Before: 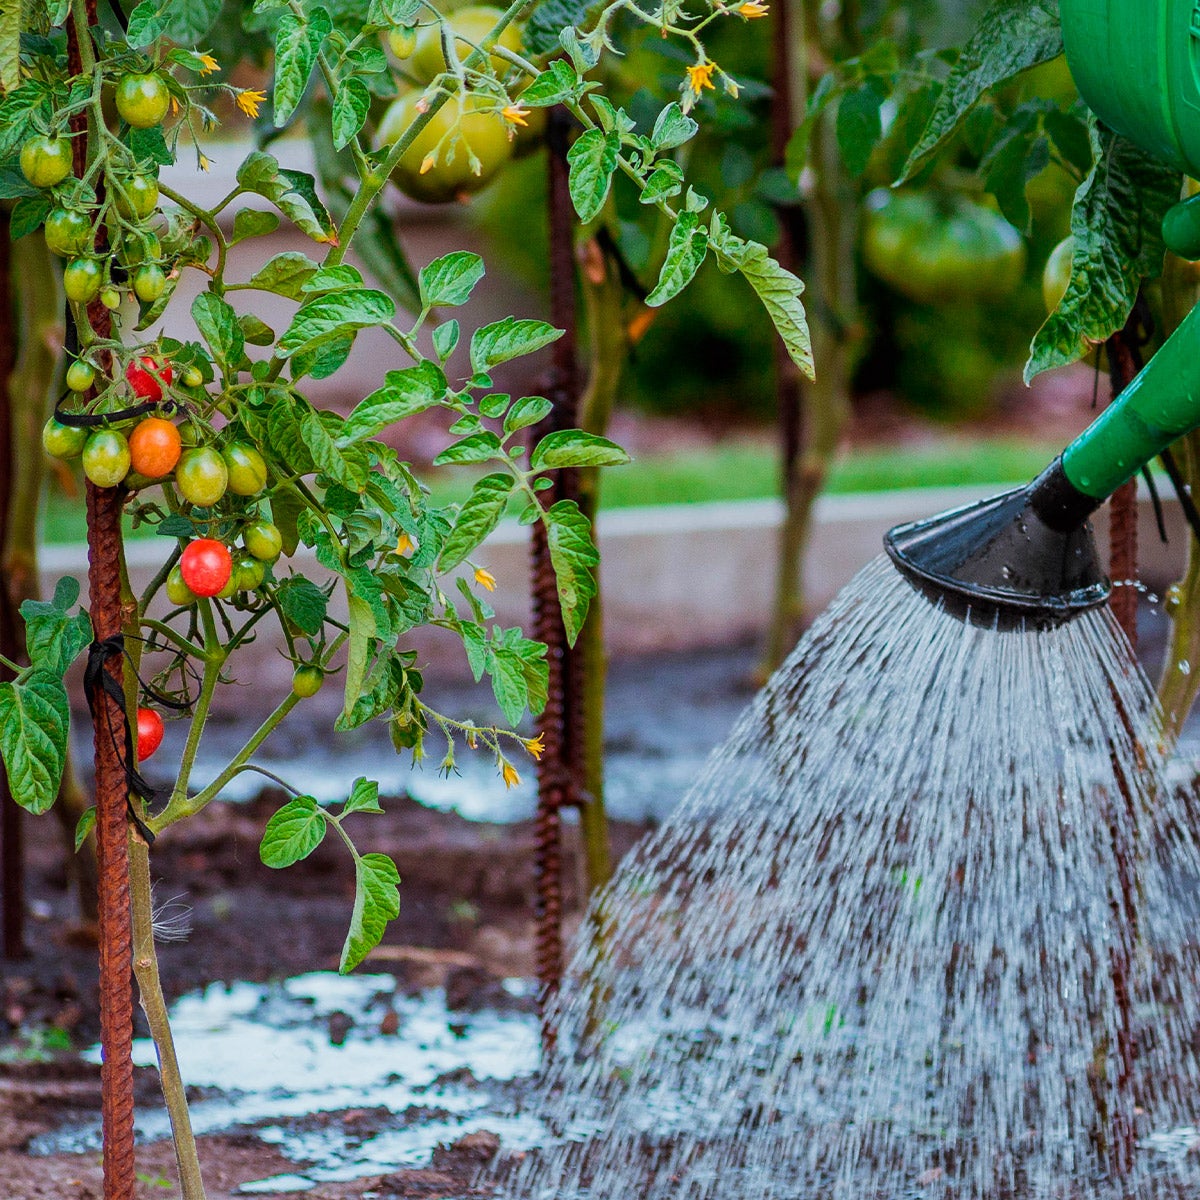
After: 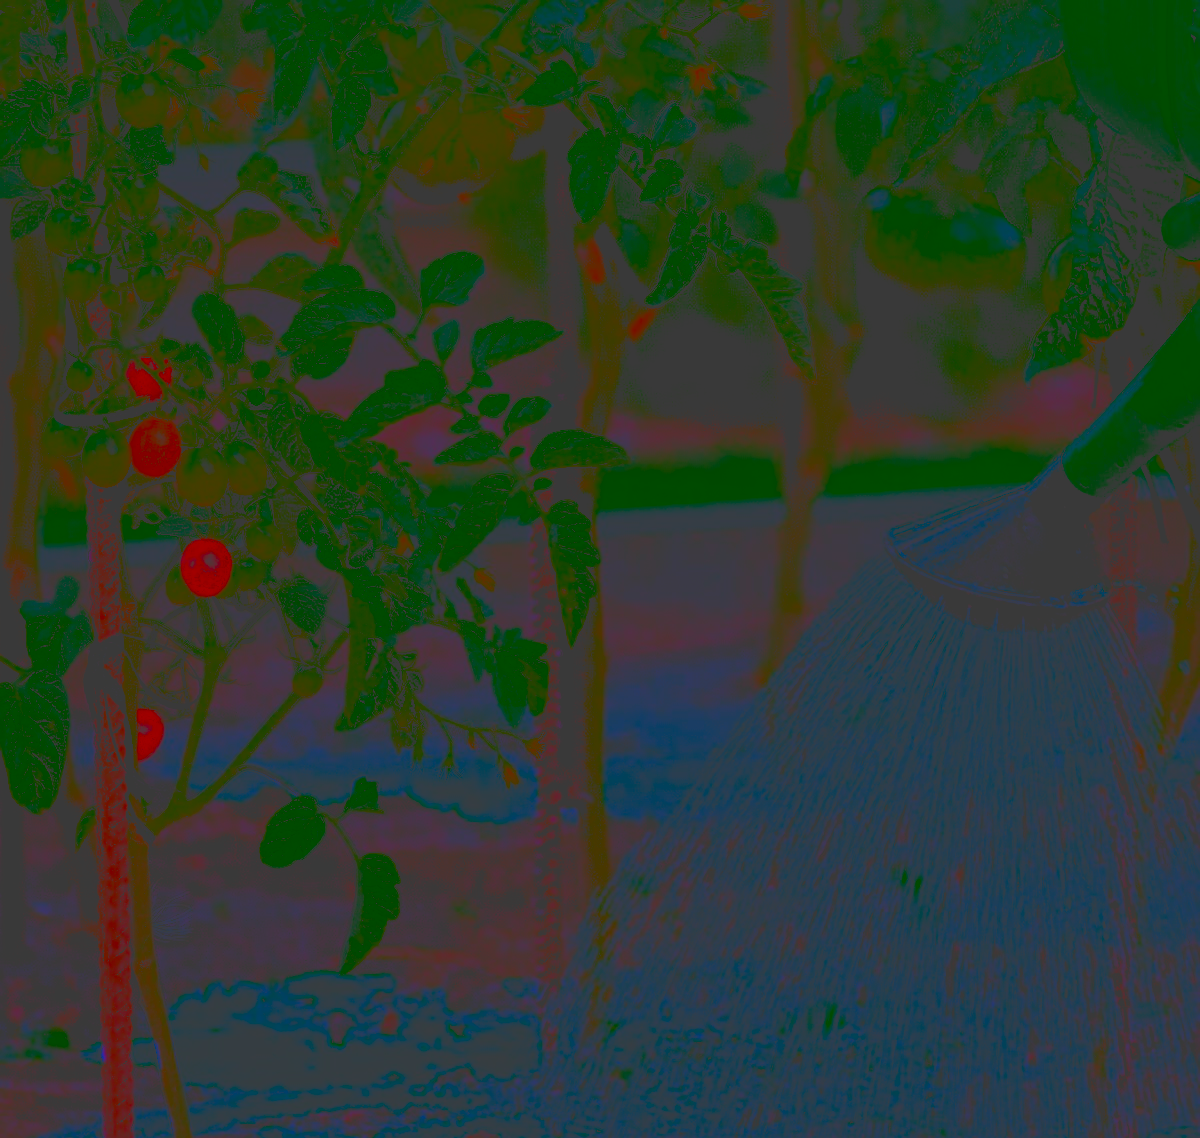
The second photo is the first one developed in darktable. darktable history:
sharpen: radius 1.4, amount 1.25, threshold 0.7
local contrast: highlights 0%, shadows 0%, detail 133%
crop and rotate: top 0%, bottom 5.097%
levels: levels [0.101, 0.578, 0.953]
contrast brightness saturation: contrast -0.99, brightness -0.17, saturation 0.75
filmic rgb: black relative exposure -5 EV, white relative exposure 3.5 EV, hardness 3.19, contrast 1.4, highlights saturation mix -50%
exposure: black level correction 0.002, exposure 0.15 EV, compensate highlight preservation false
